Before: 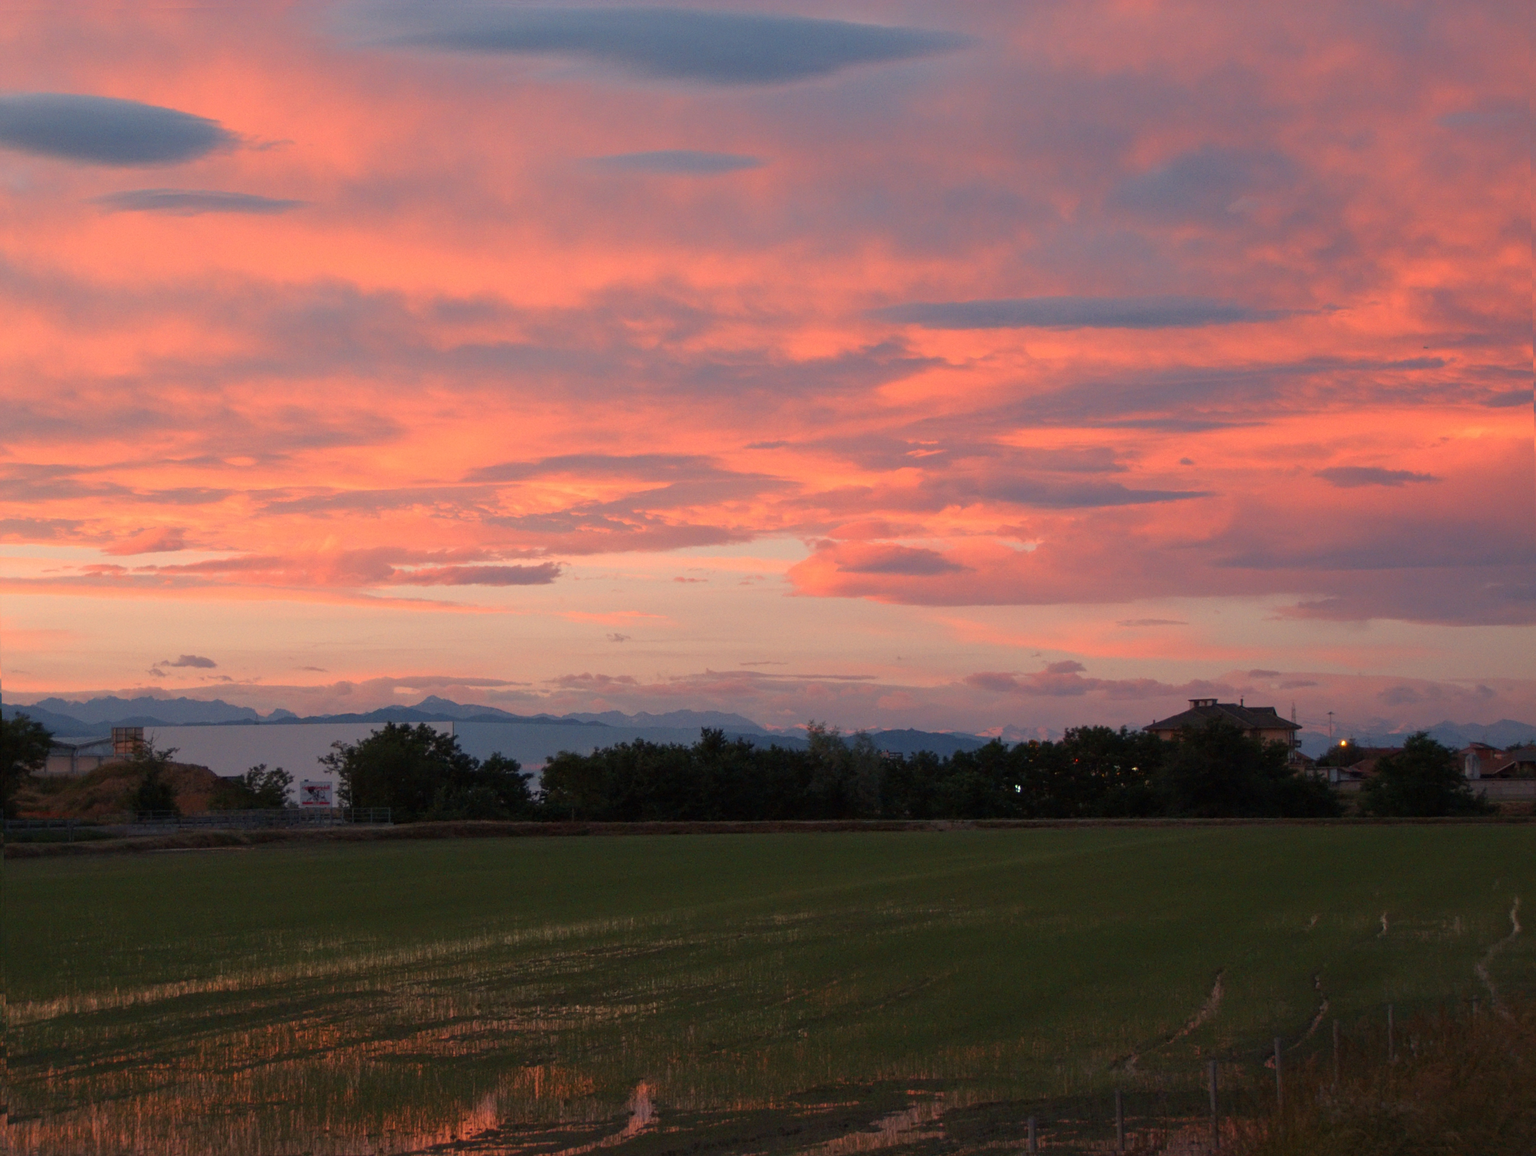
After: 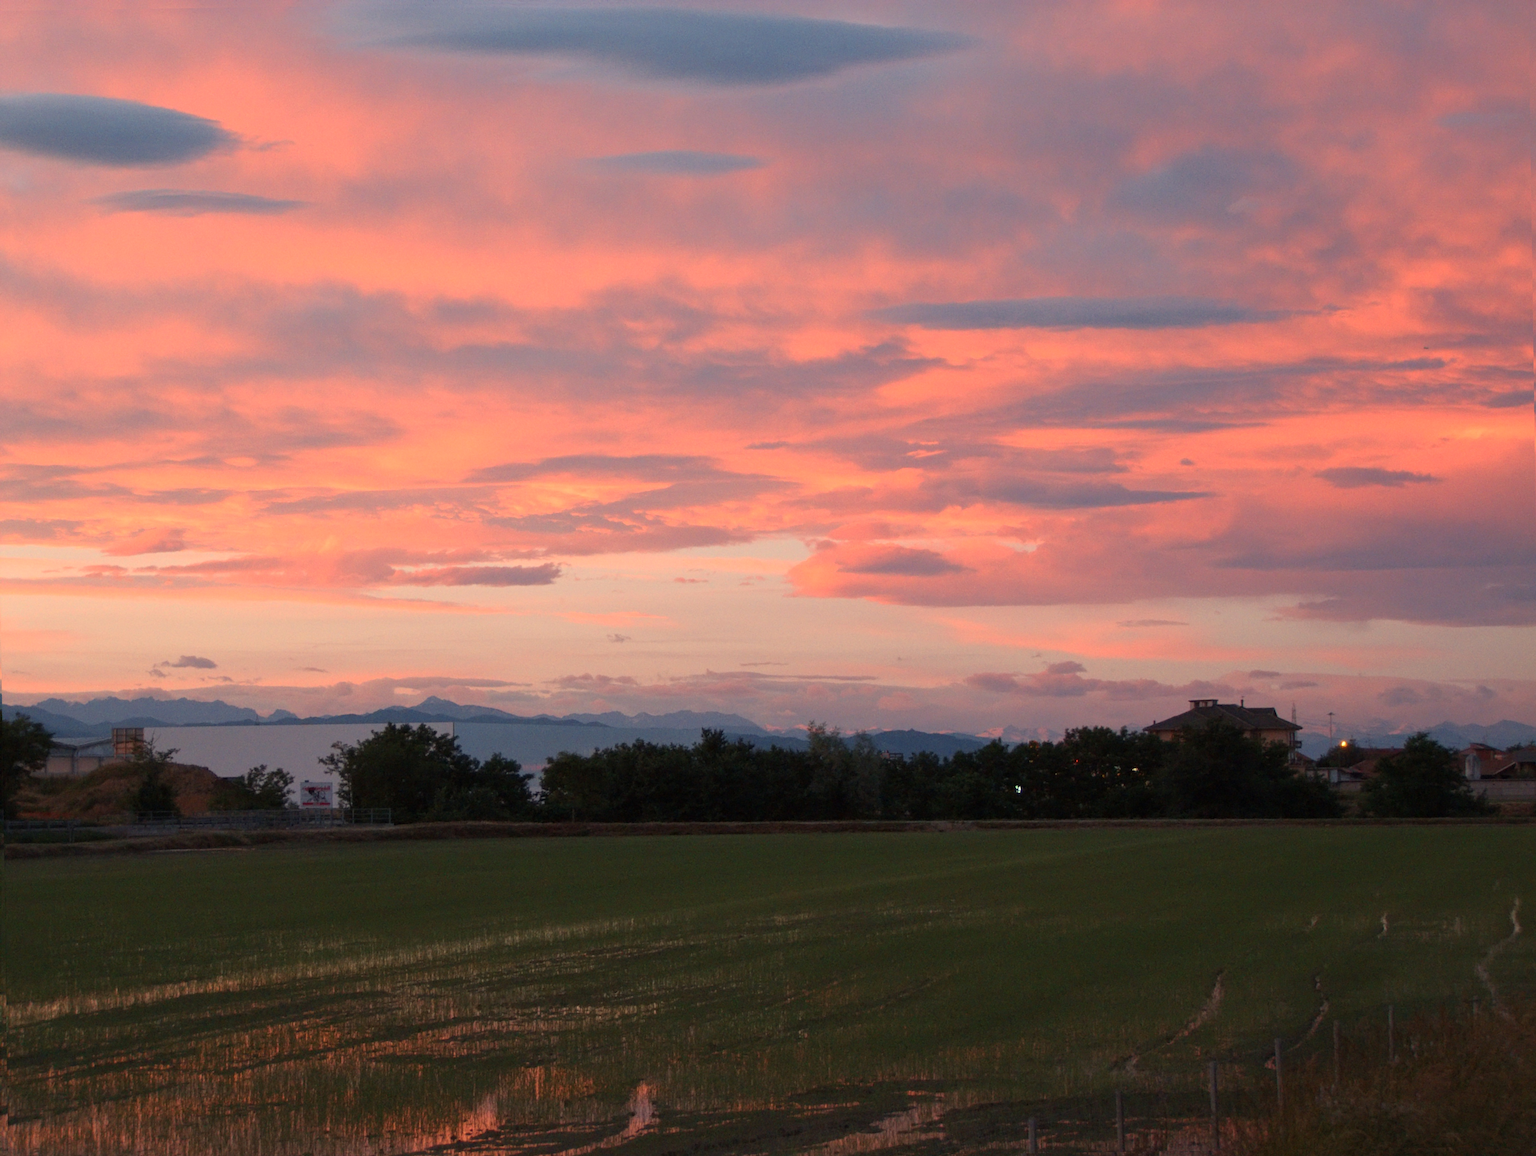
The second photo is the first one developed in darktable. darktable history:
tone curve: curves: ch0 [(0, 0) (0.251, 0.254) (0.689, 0.733) (1, 1)], color space Lab, independent channels, preserve colors none
